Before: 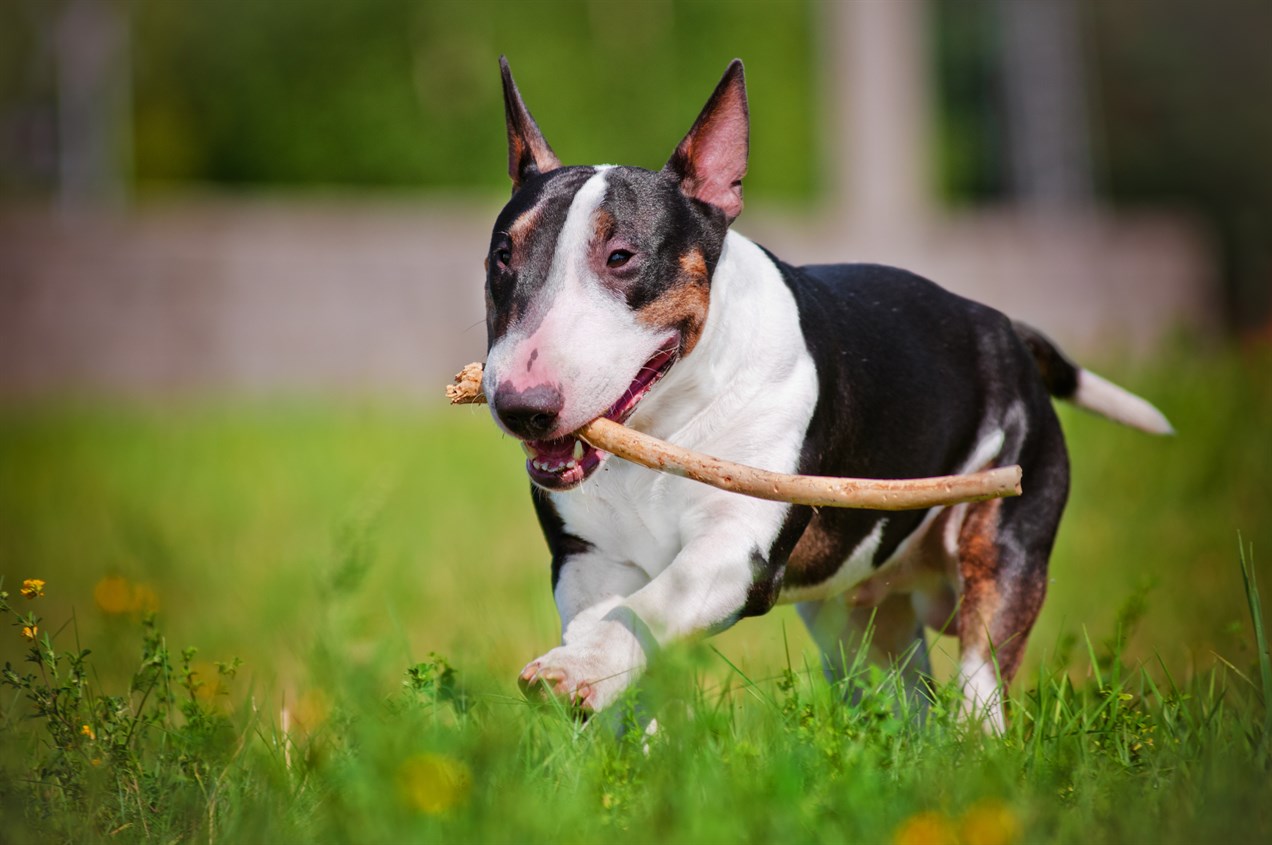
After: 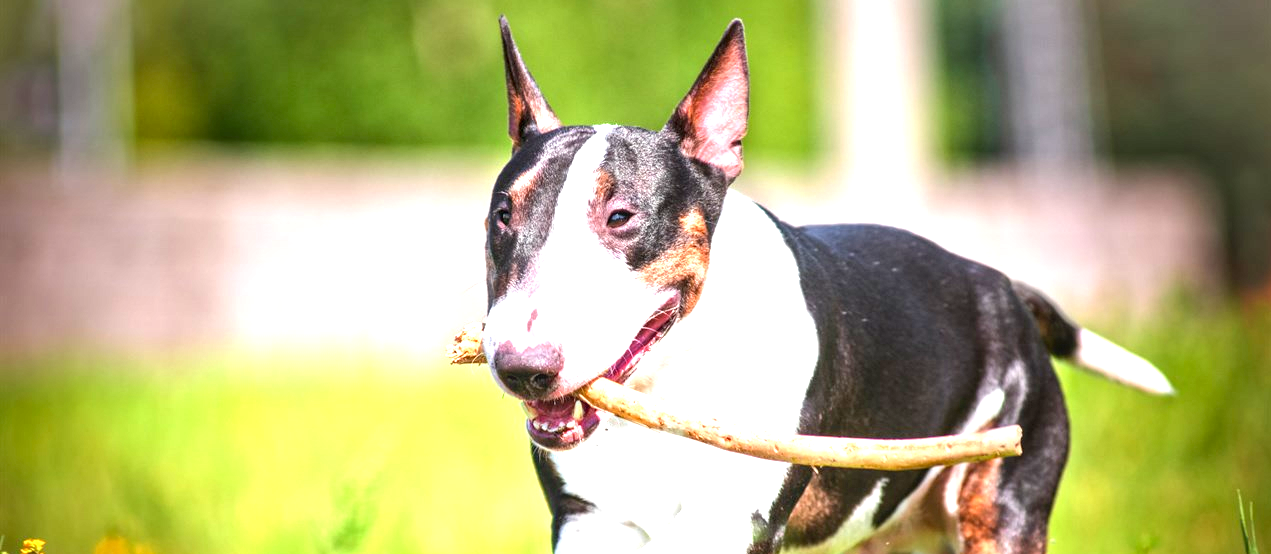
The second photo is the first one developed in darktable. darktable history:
crop and rotate: top 4.848%, bottom 29.503%
exposure: black level correction 0.001, exposure 1.735 EV, compensate highlight preservation false
local contrast: on, module defaults
